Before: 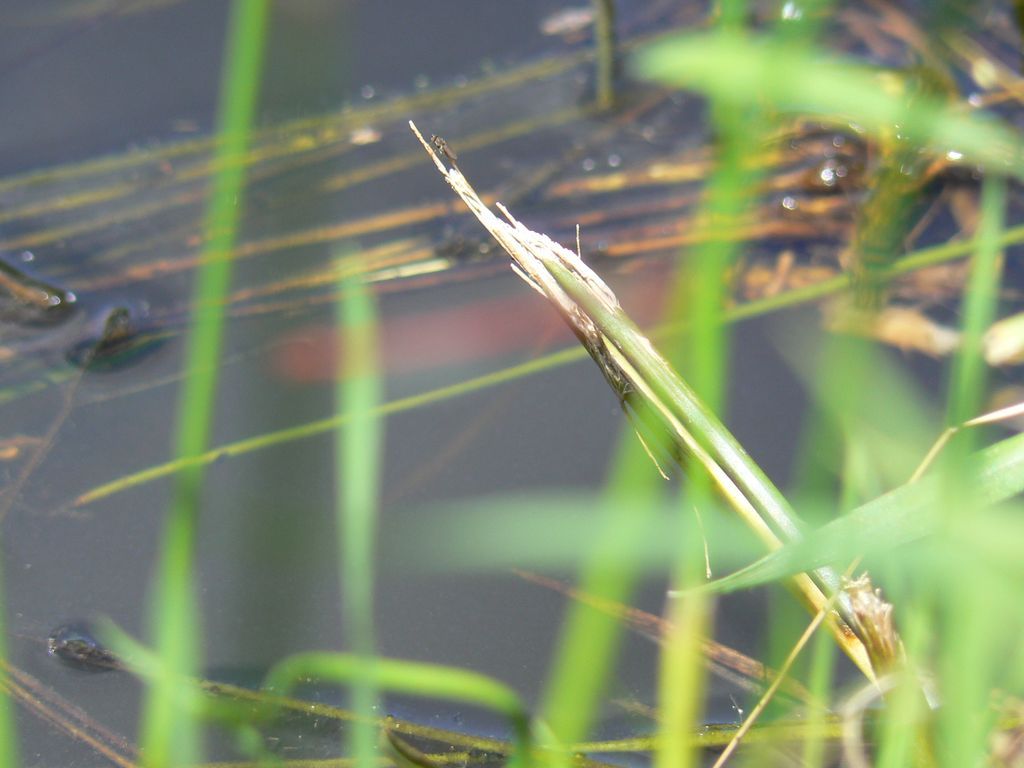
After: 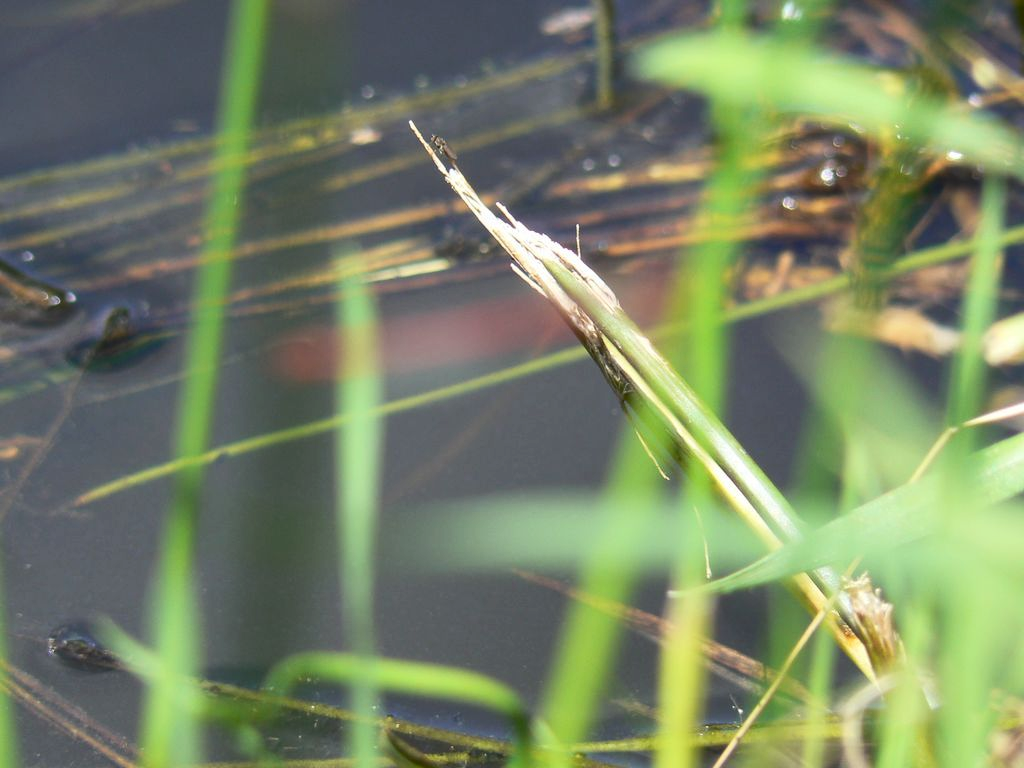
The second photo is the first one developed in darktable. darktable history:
tone curve: curves: ch0 [(0, 0) (0.003, 0.012) (0.011, 0.015) (0.025, 0.02) (0.044, 0.032) (0.069, 0.044) (0.1, 0.063) (0.136, 0.085) (0.177, 0.121) (0.224, 0.159) (0.277, 0.207) (0.335, 0.261) (0.399, 0.328) (0.468, 0.41) (0.543, 0.506) (0.623, 0.609) (0.709, 0.719) (0.801, 0.82) (0.898, 0.907) (1, 1)], color space Lab, independent channels, preserve colors none
